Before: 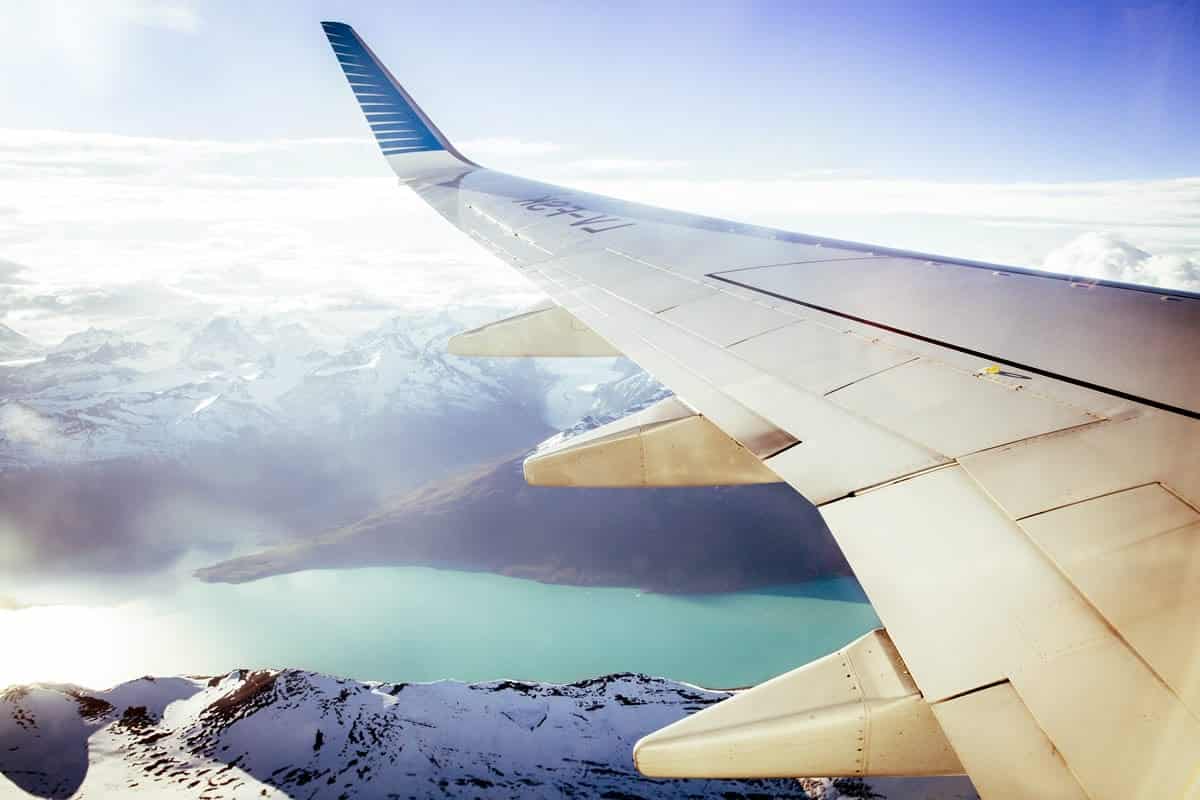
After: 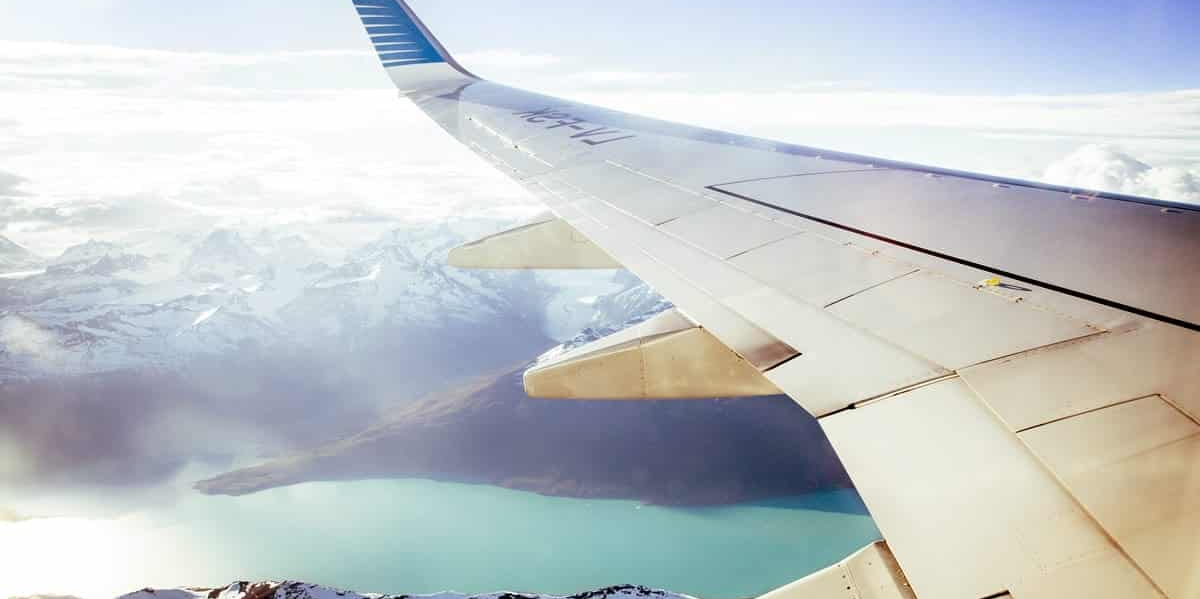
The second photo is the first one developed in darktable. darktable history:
crop: top 11.062%, bottom 13.938%
